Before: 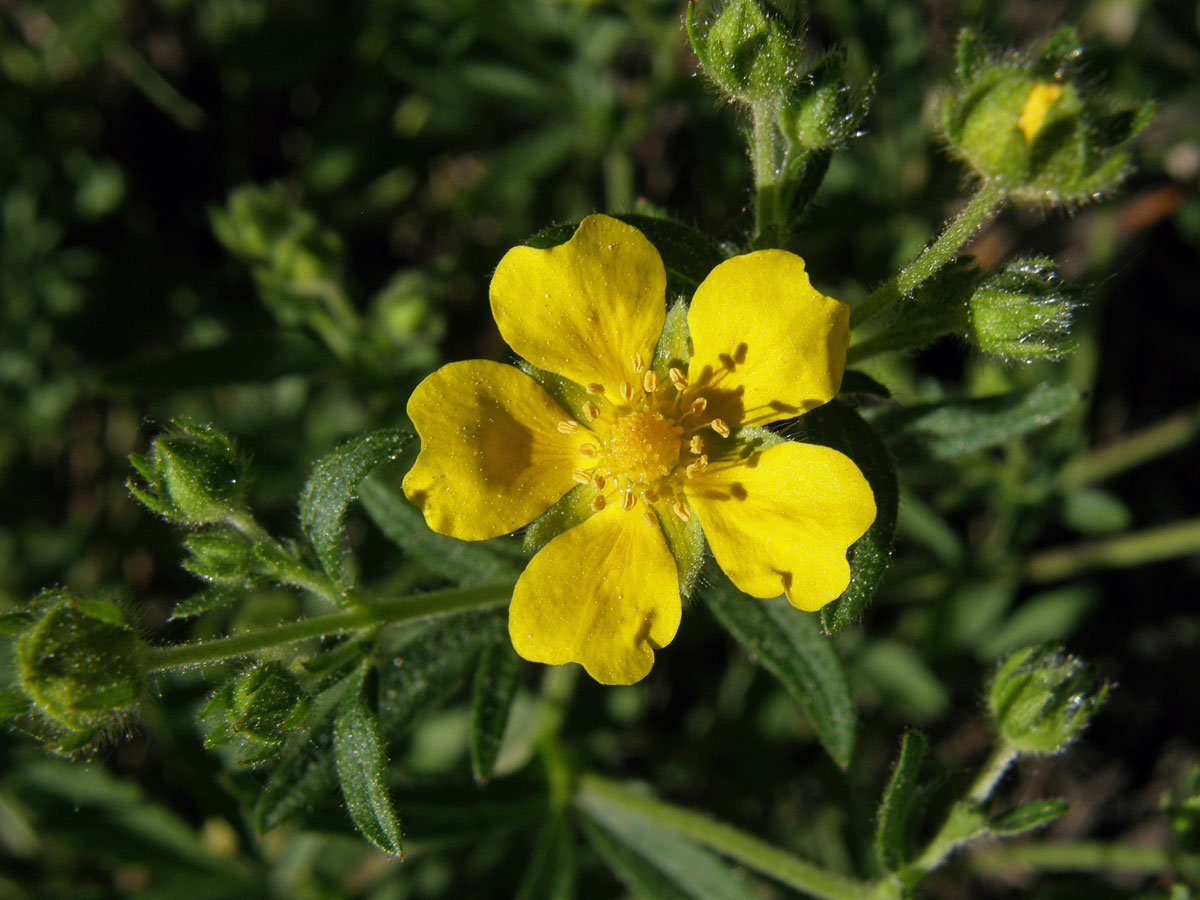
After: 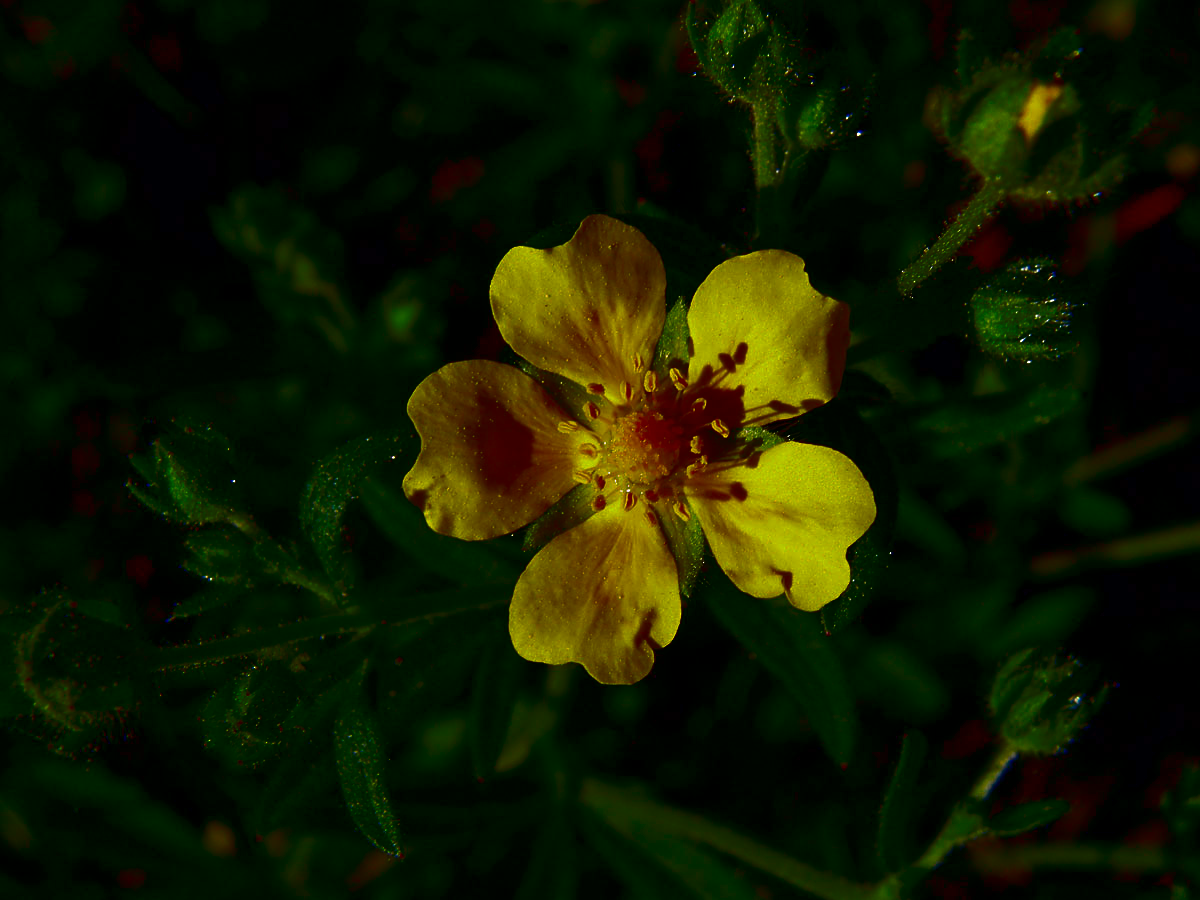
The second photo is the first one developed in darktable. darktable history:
contrast brightness saturation: brightness -0.982, saturation 0.984
sharpen: on, module defaults
contrast equalizer: y [[0.5, 0.5, 0.5, 0.515, 0.749, 0.84], [0.5 ×6], [0.5 ×6], [0, 0, 0, 0.001, 0.067, 0.262], [0 ×6]], mix -0.287
